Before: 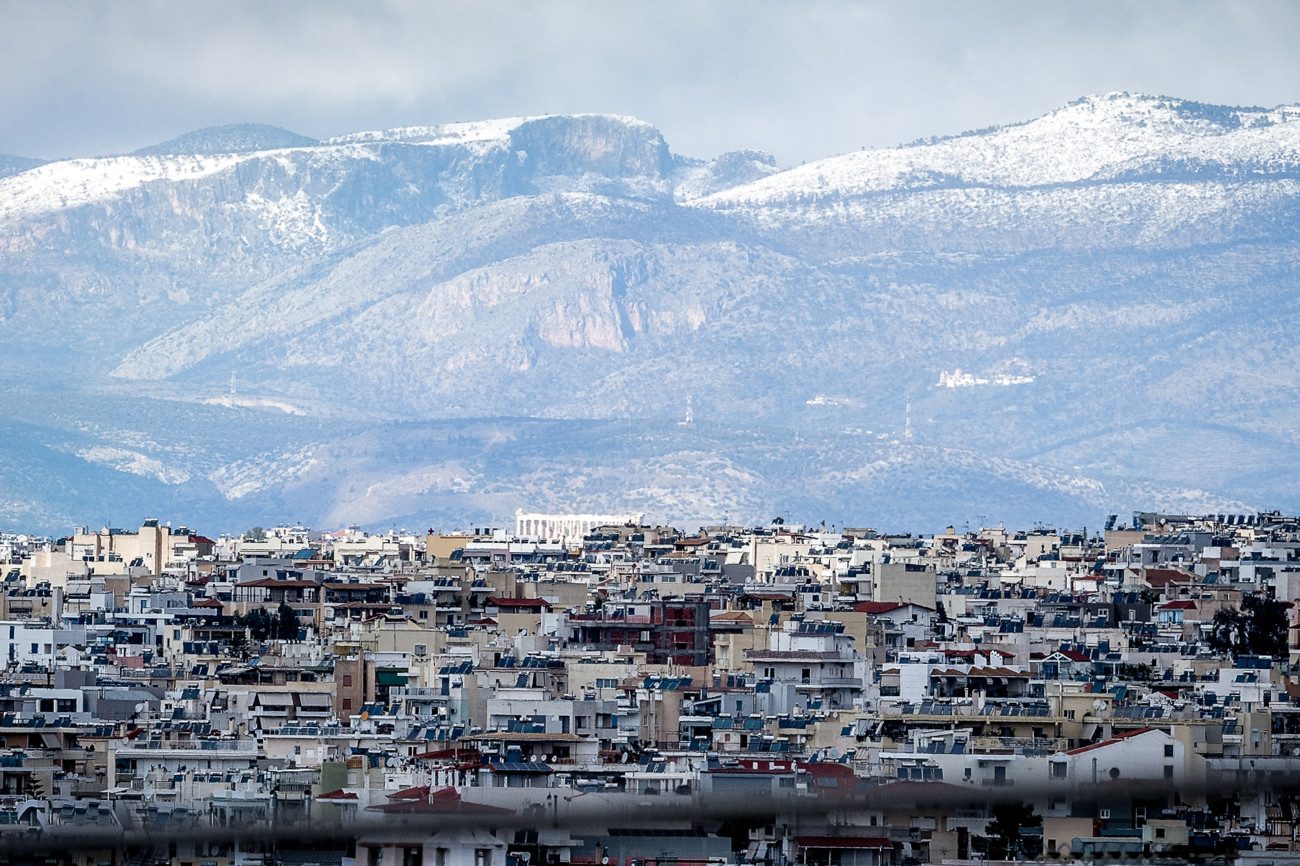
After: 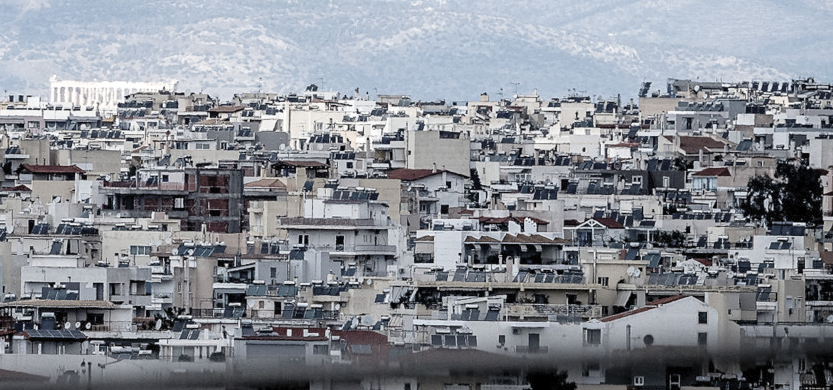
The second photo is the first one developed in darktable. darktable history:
crop and rotate: left 35.889%, top 50.09%, bottom 4.853%
contrast brightness saturation: brightness 0.18, saturation -0.497
color calibration: illuminant same as pipeline (D50), adaptation XYZ, x 0.346, y 0.358, temperature 5023.06 K, gamut compression 0.992
